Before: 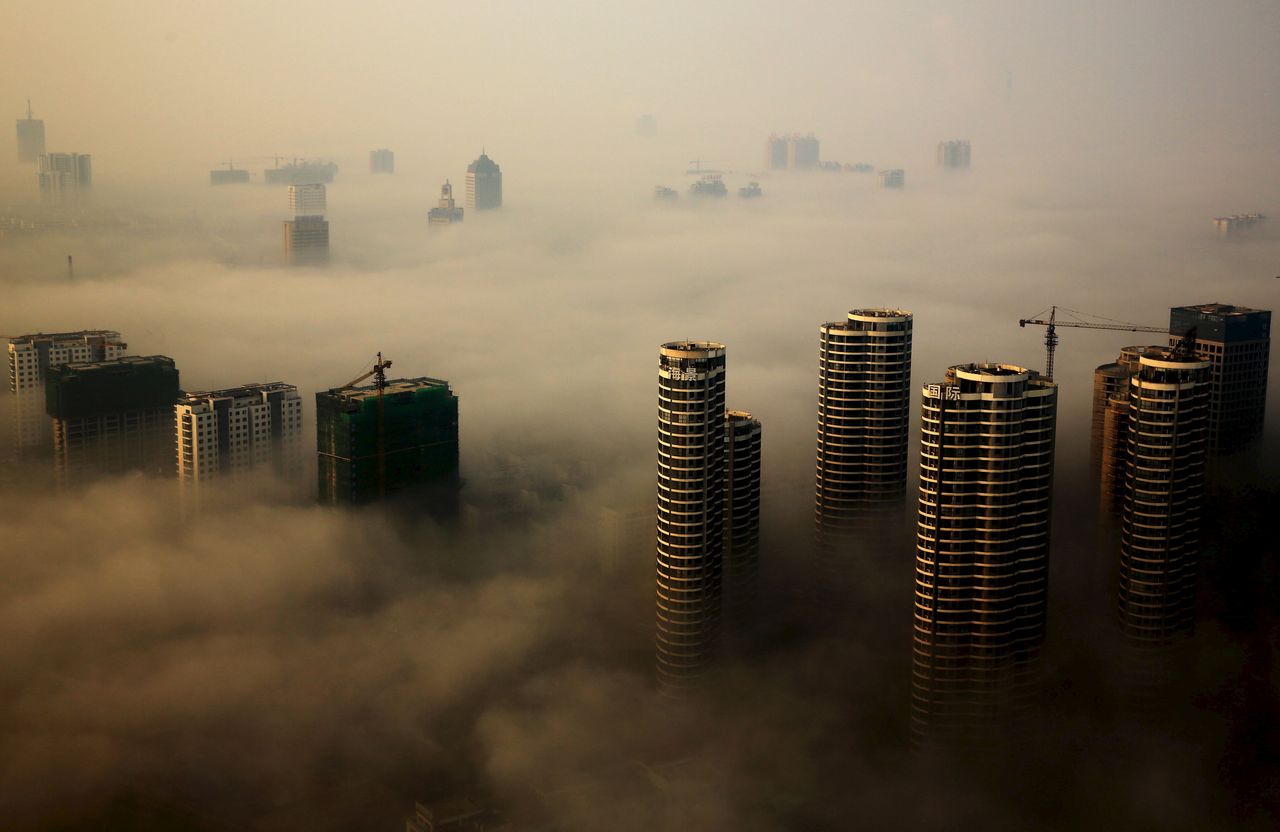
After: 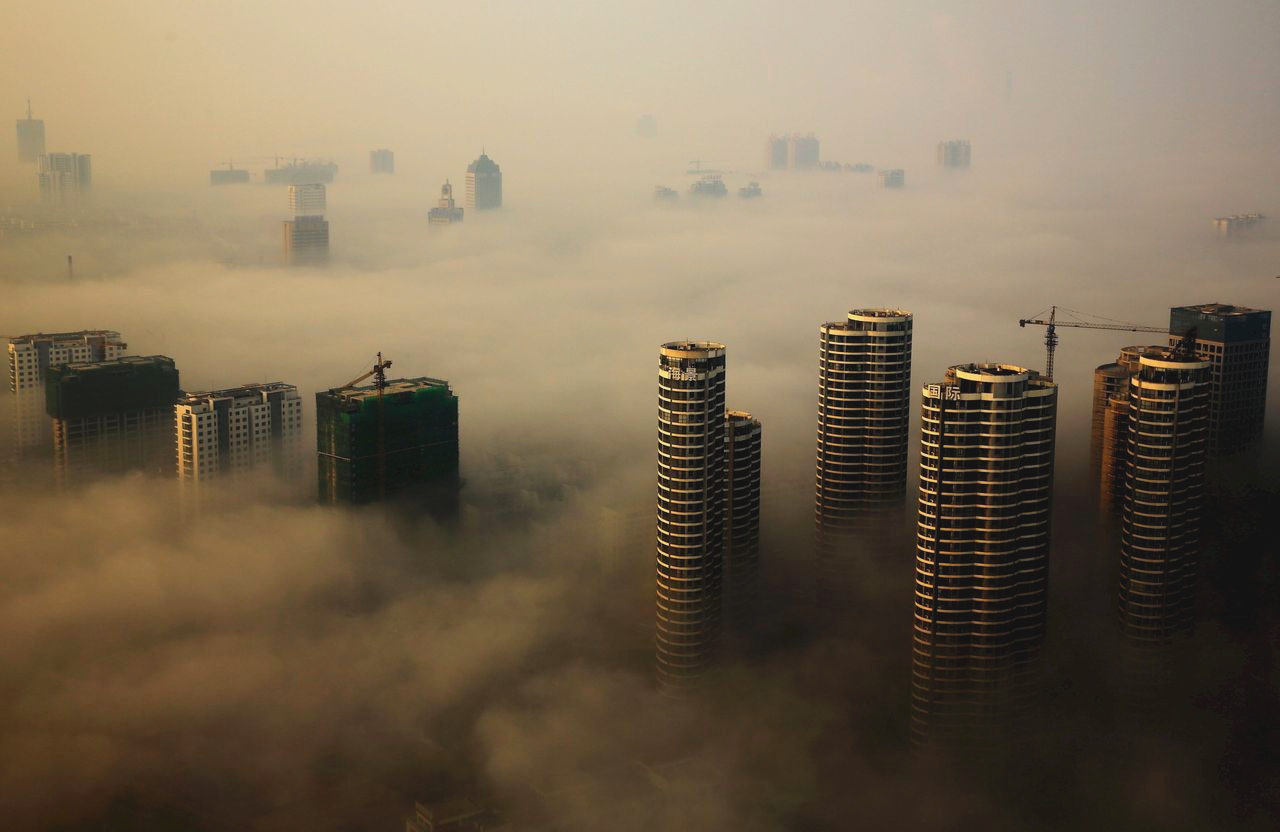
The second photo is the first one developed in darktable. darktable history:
contrast brightness saturation: contrast -0.093, brightness 0.044, saturation 0.078
